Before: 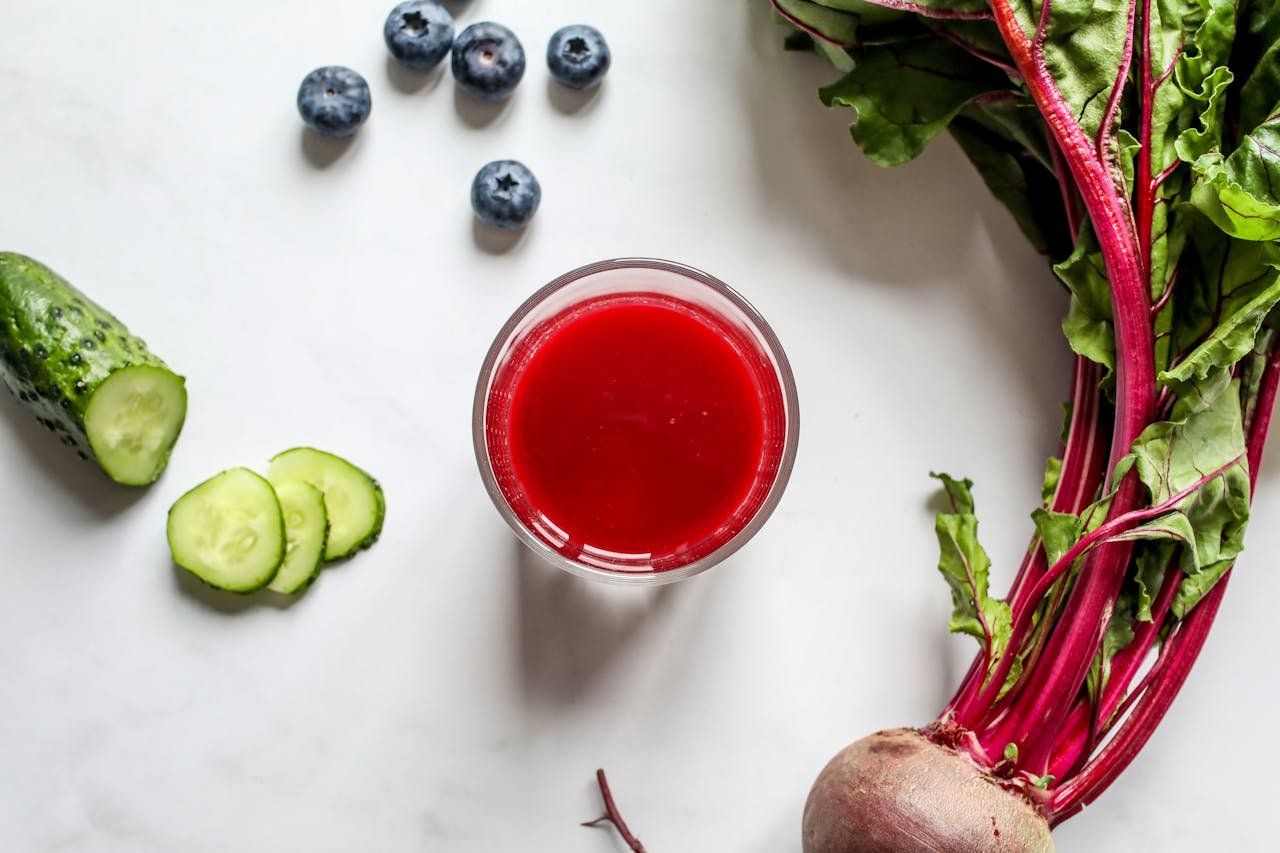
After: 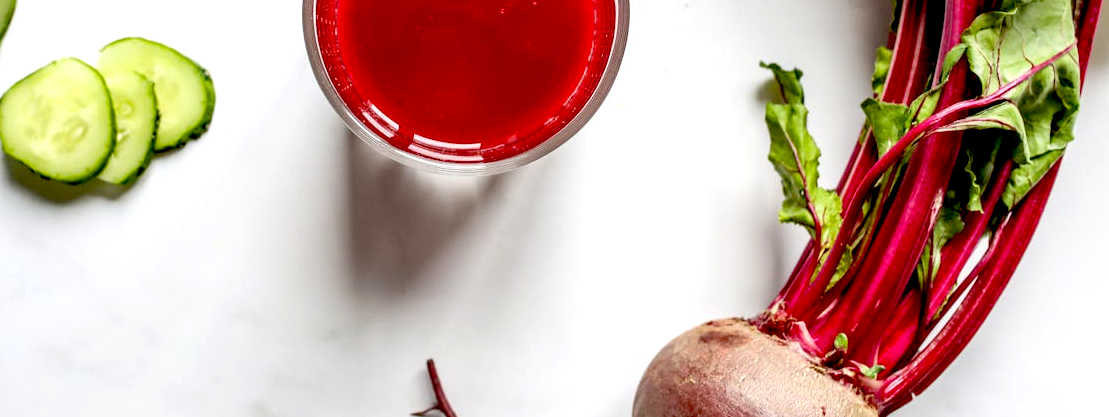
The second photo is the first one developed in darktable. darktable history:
crop and rotate: left 13.306%, top 48.129%, bottom 2.928%
exposure: black level correction 0.031, exposure 0.304 EV, compensate highlight preservation false
